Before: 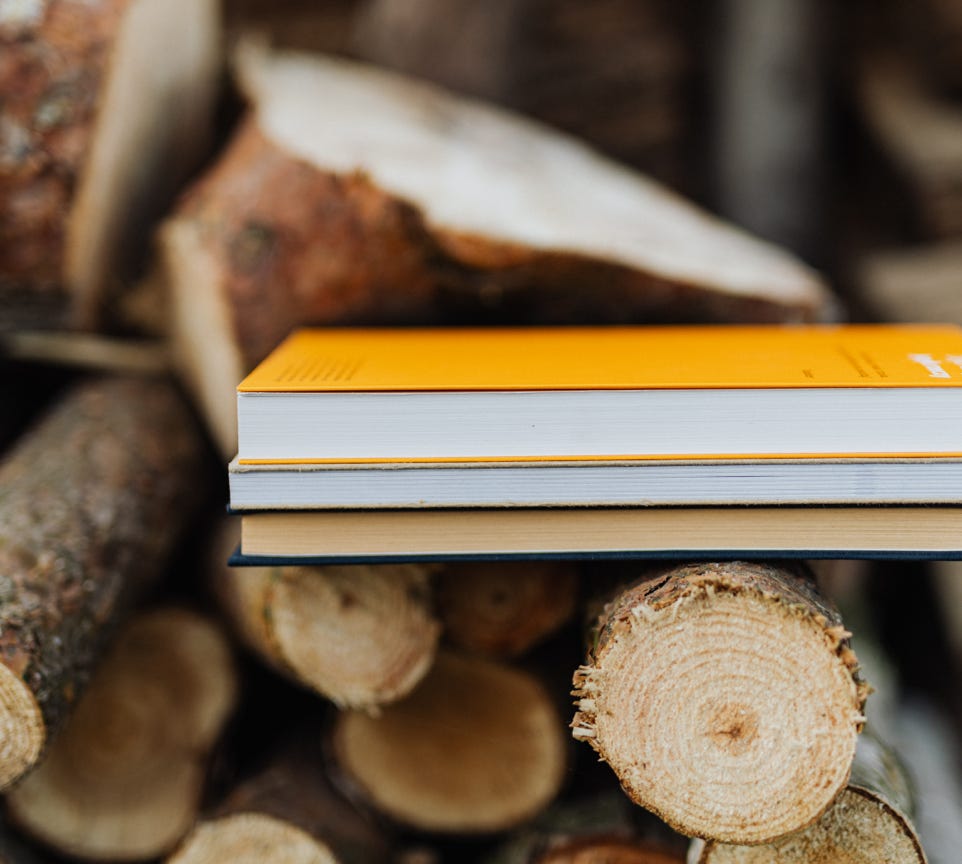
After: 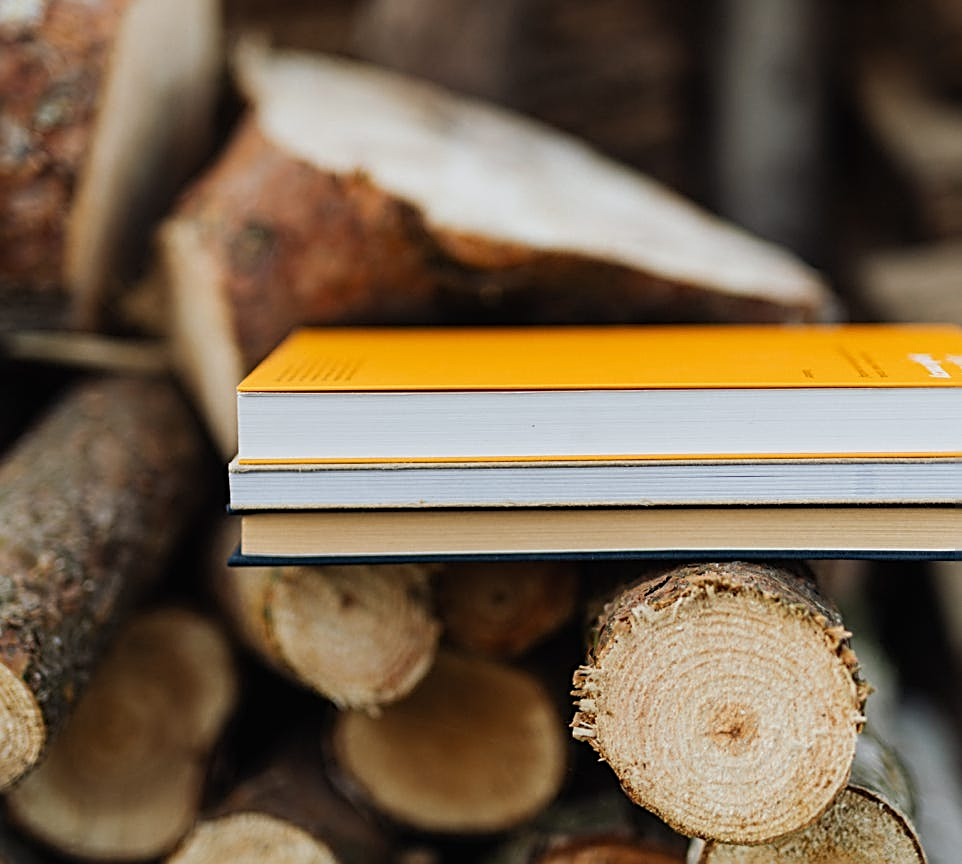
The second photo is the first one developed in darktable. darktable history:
sharpen: radius 2.543, amount 0.636
tone equalizer: on, module defaults
